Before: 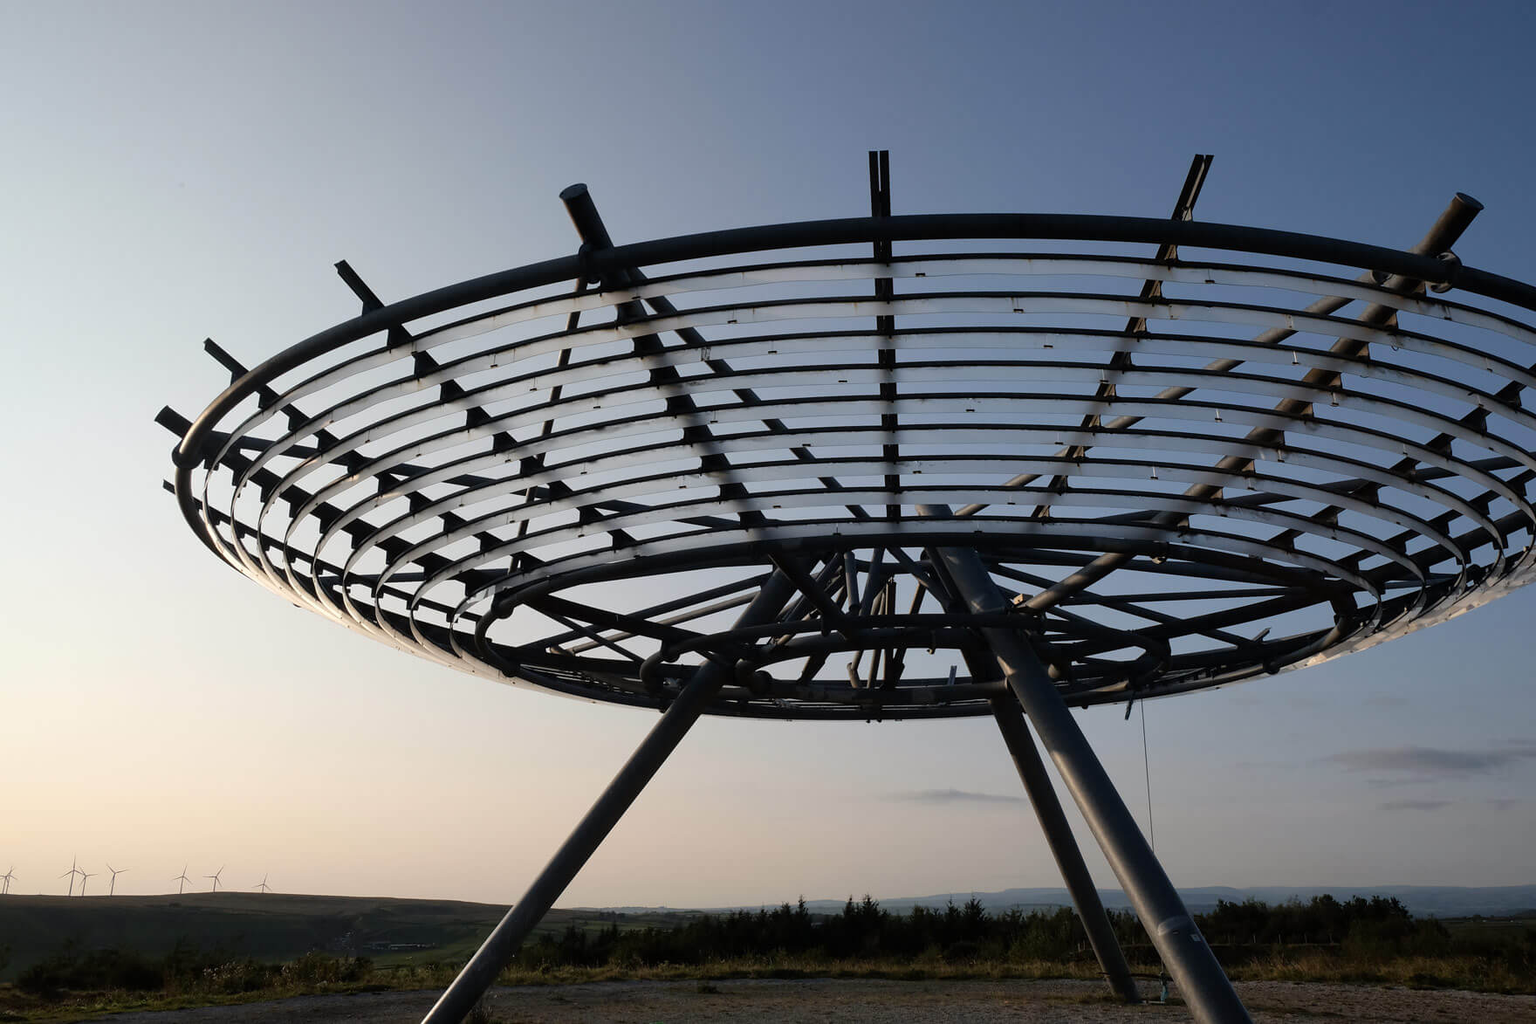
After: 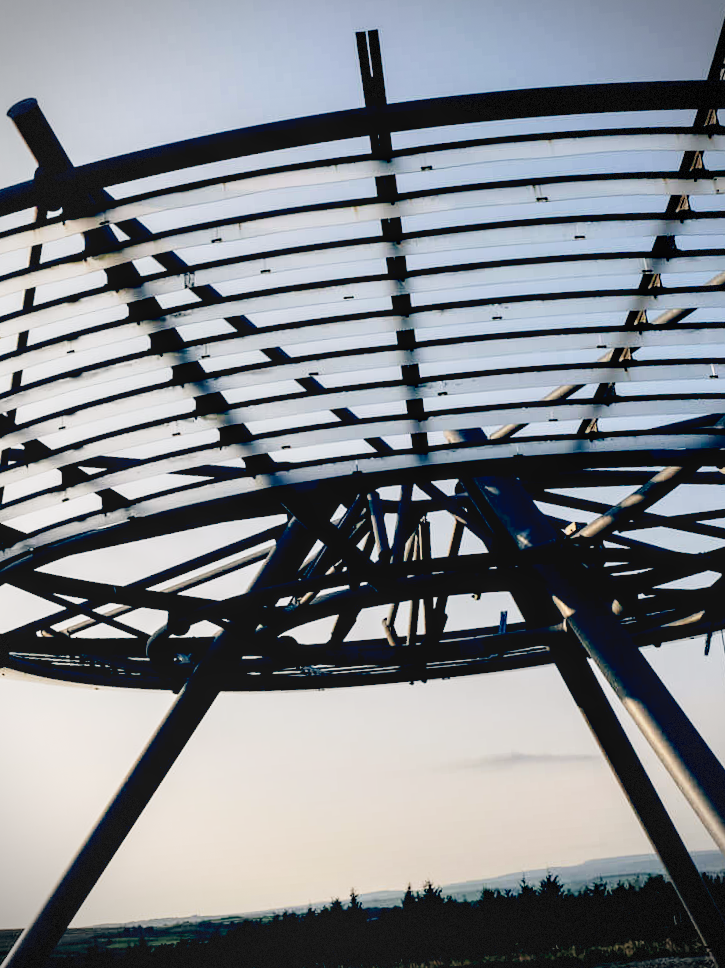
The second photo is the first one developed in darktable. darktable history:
base curve: curves: ch0 [(0, 0) (0.028, 0.03) (0.121, 0.232) (0.46, 0.748) (0.859, 0.968) (1, 1)], preserve colors none
crop: left 33.452%, top 6.025%, right 23.155%
exposure: exposure 0.375 EV, compensate highlight preservation false
contrast brightness saturation: contrast 0.1, brightness 0.02, saturation 0.02
color balance: lift [0.975, 0.993, 1, 1.015], gamma [1.1, 1, 1, 0.945], gain [1, 1.04, 1, 0.95]
rotate and perspective: rotation -5°, crop left 0.05, crop right 0.952, crop top 0.11, crop bottom 0.89
vignetting: dithering 8-bit output, unbound false
local contrast: on, module defaults
